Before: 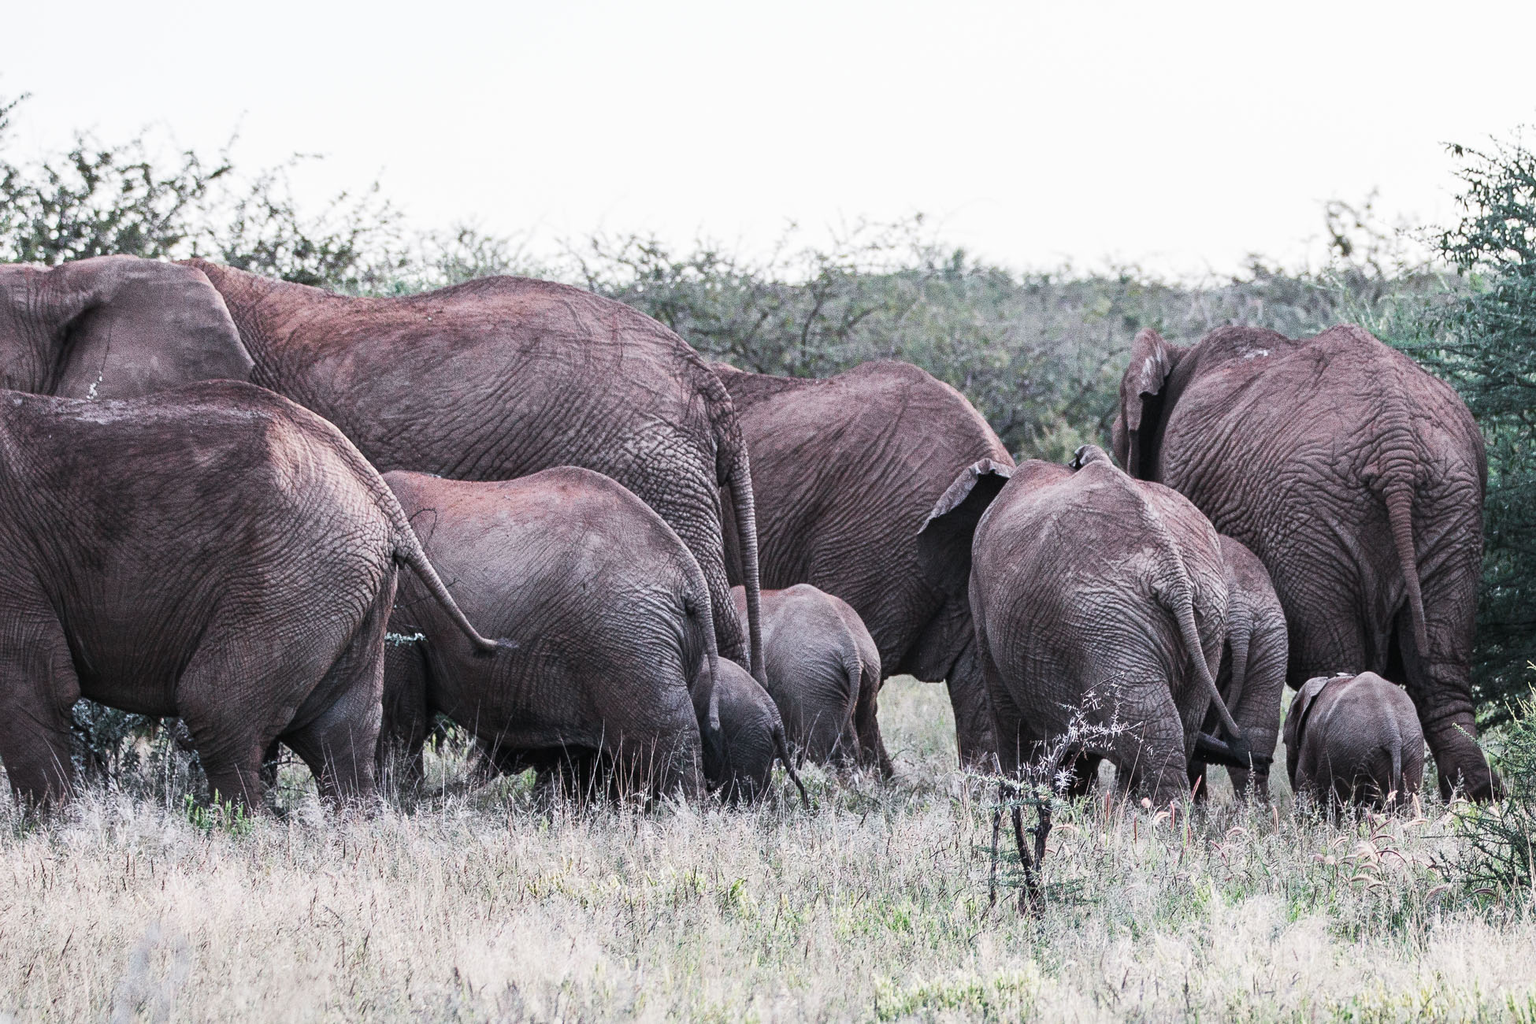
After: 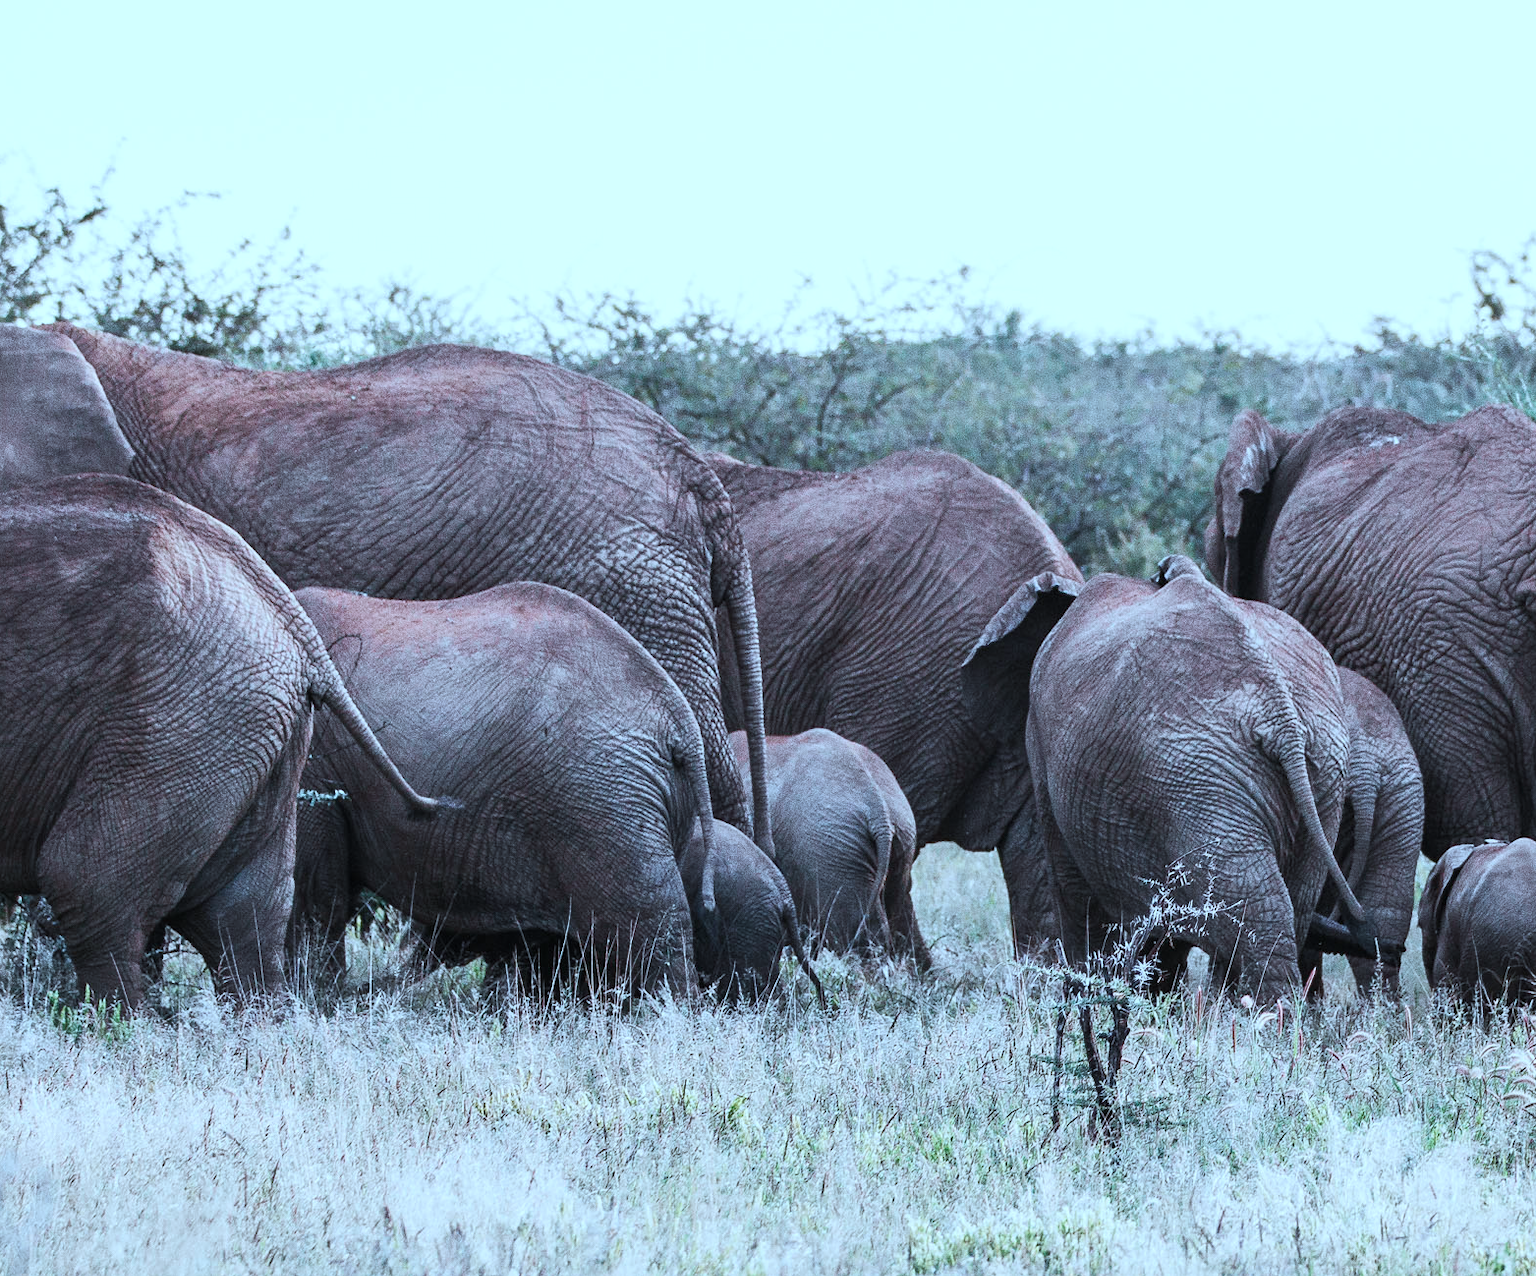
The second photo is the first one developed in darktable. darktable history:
color correction: highlights a* -10.44, highlights b* -19.48
crop and rotate: left 9.62%, right 10.217%
